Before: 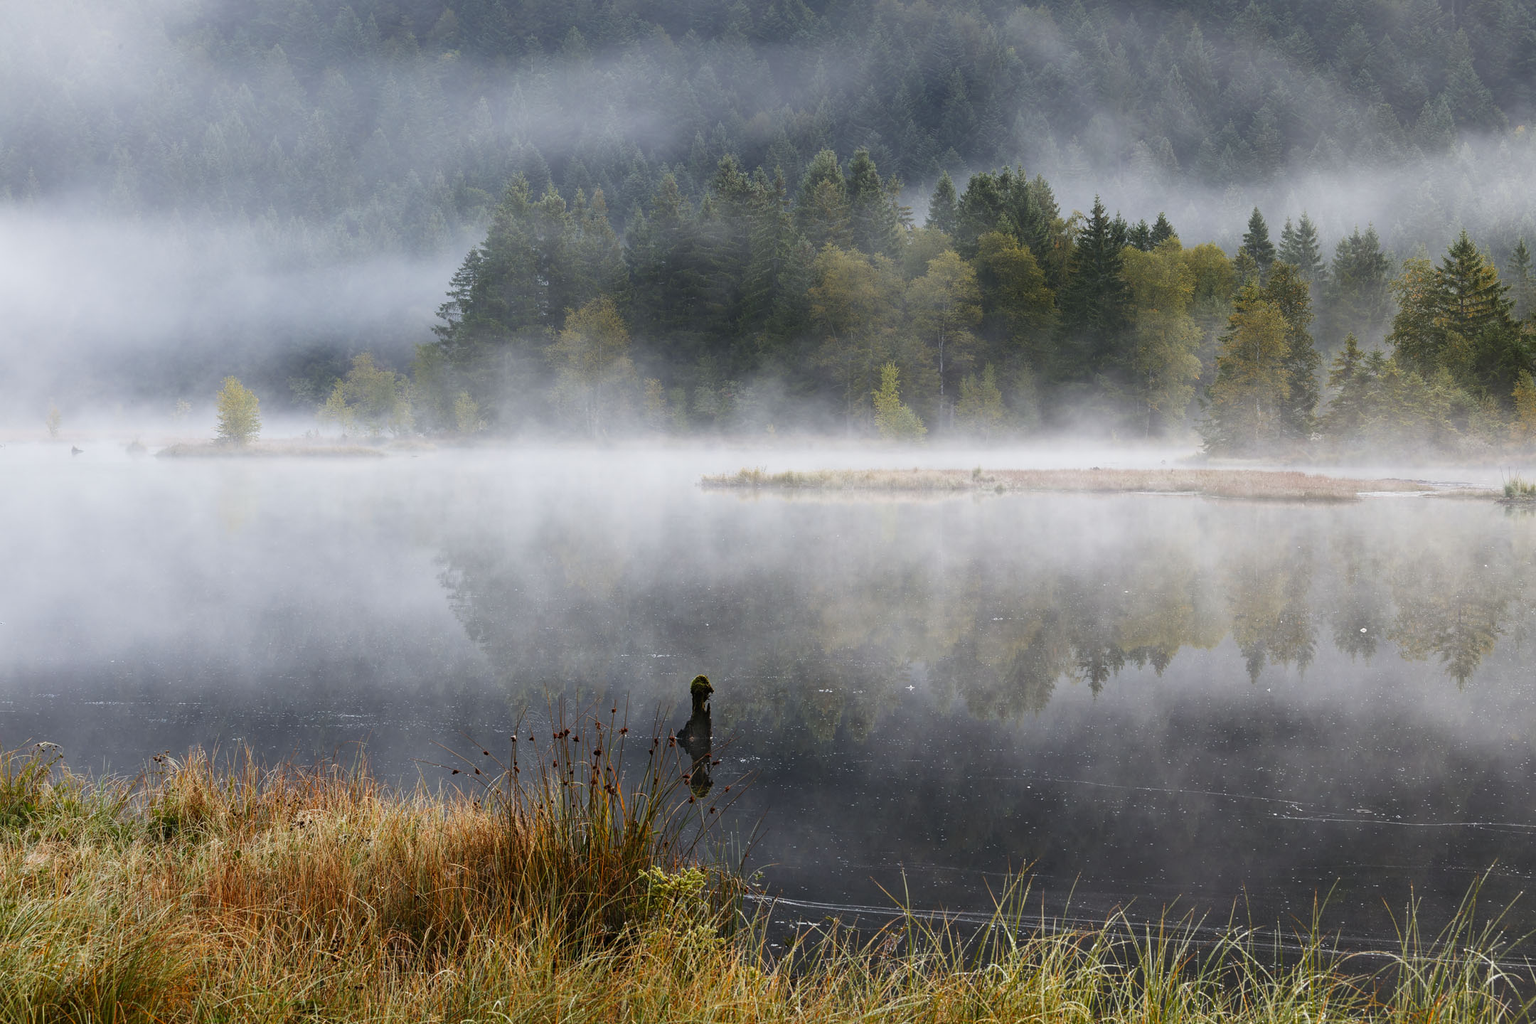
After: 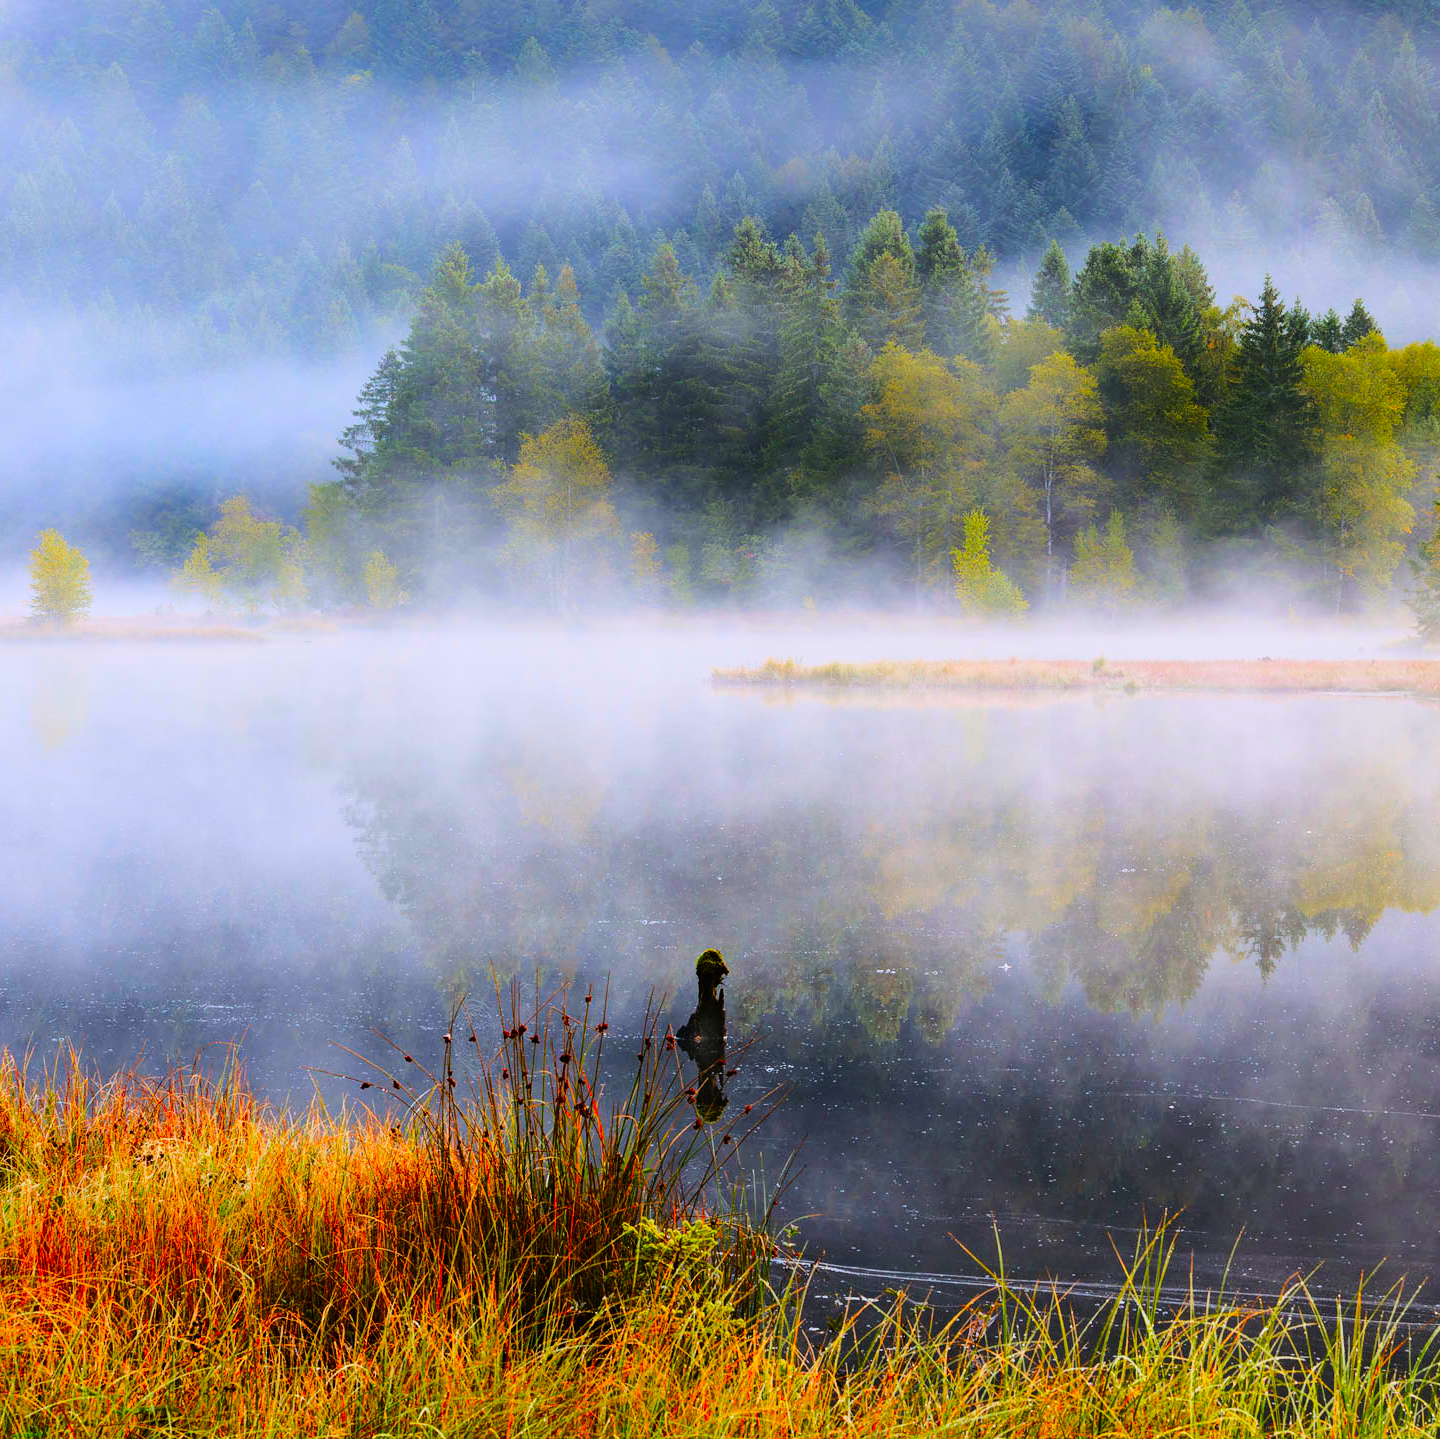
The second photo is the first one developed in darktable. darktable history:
crop and rotate: left 12.817%, right 20.505%
tone curve: curves: ch0 [(0, 0) (0.11, 0.061) (0.256, 0.259) (0.398, 0.494) (0.498, 0.611) (0.65, 0.757) (0.835, 0.883) (1, 0.961)]; ch1 [(0, 0) (0.346, 0.307) (0.408, 0.369) (0.453, 0.457) (0.482, 0.479) (0.502, 0.498) (0.521, 0.51) (0.553, 0.554) (0.618, 0.65) (0.693, 0.727) (1, 1)]; ch2 [(0, 0) (0.366, 0.337) (0.434, 0.46) (0.485, 0.494) (0.5, 0.494) (0.511, 0.508) (0.537, 0.55) (0.579, 0.599) (0.621, 0.693) (1, 1)], color space Lab, linked channels, preserve colors none
color correction: highlights a* 1.49, highlights b* -1.72, saturation 2.44
